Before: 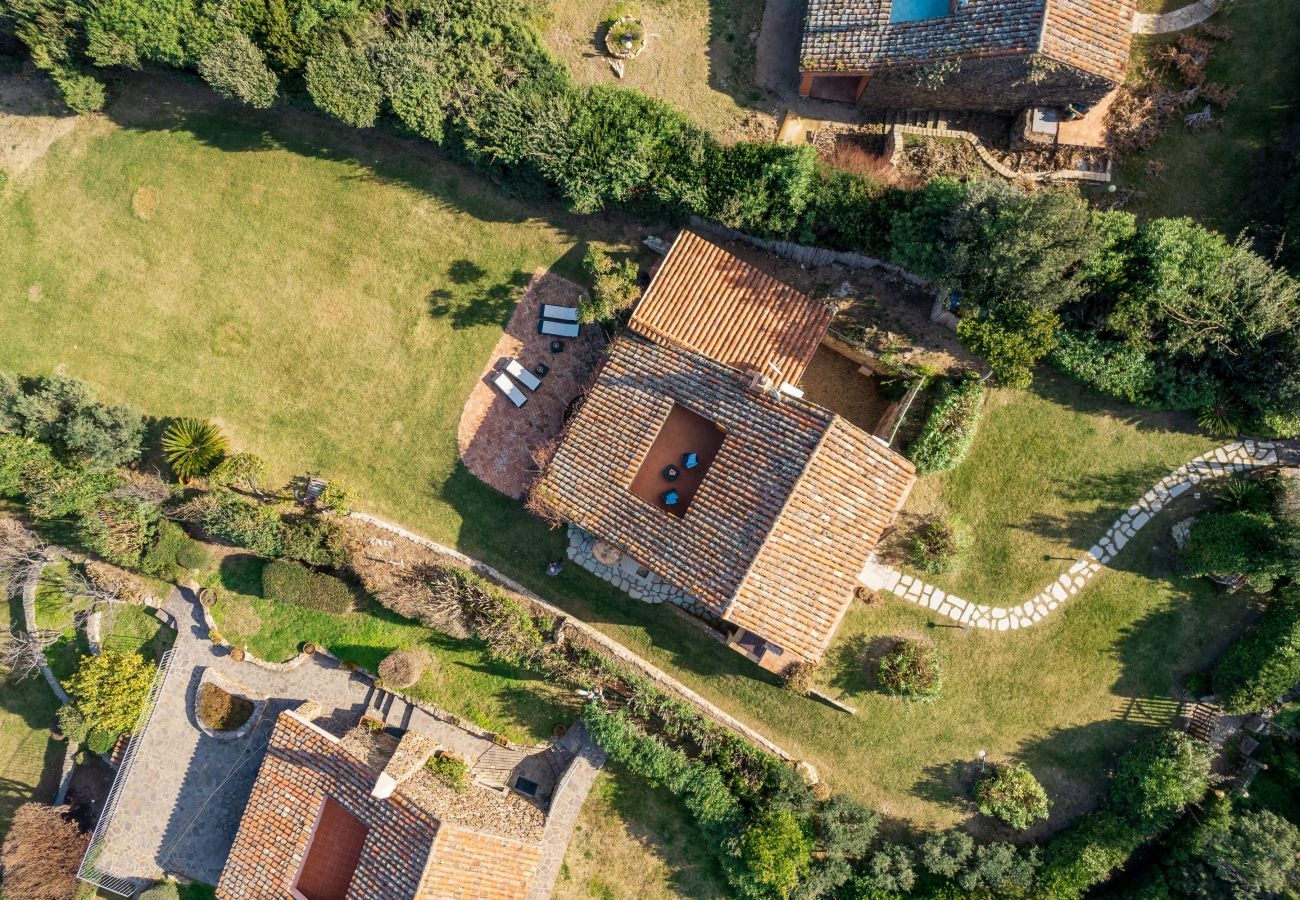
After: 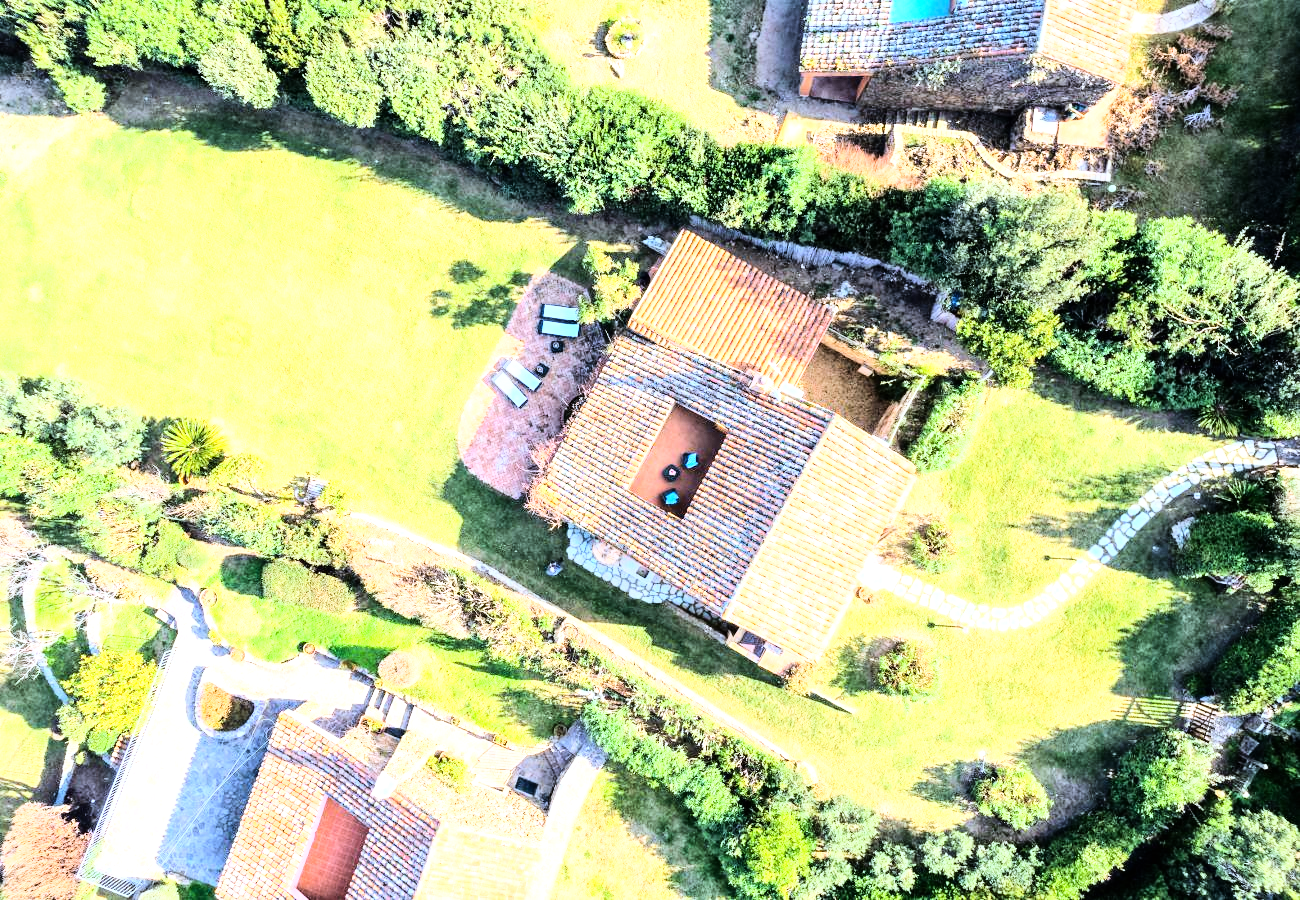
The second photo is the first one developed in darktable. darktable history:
white balance: red 0.931, blue 1.11
exposure: black level correction 0, exposure 1.388 EV, compensate exposure bias true, compensate highlight preservation false
base curve: curves: ch0 [(0, 0) (0.235, 0.266) (0.503, 0.496) (0.786, 0.72) (1, 1)]
rgb curve: curves: ch0 [(0, 0) (0.21, 0.15) (0.24, 0.21) (0.5, 0.75) (0.75, 0.96) (0.89, 0.99) (1, 1)]; ch1 [(0, 0.02) (0.21, 0.13) (0.25, 0.2) (0.5, 0.67) (0.75, 0.9) (0.89, 0.97) (1, 1)]; ch2 [(0, 0.02) (0.21, 0.13) (0.25, 0.2) (0.5, 0.67) (0.75, 0.9) (0.89, 0.97) (1, 1)], compensate middle gray true
